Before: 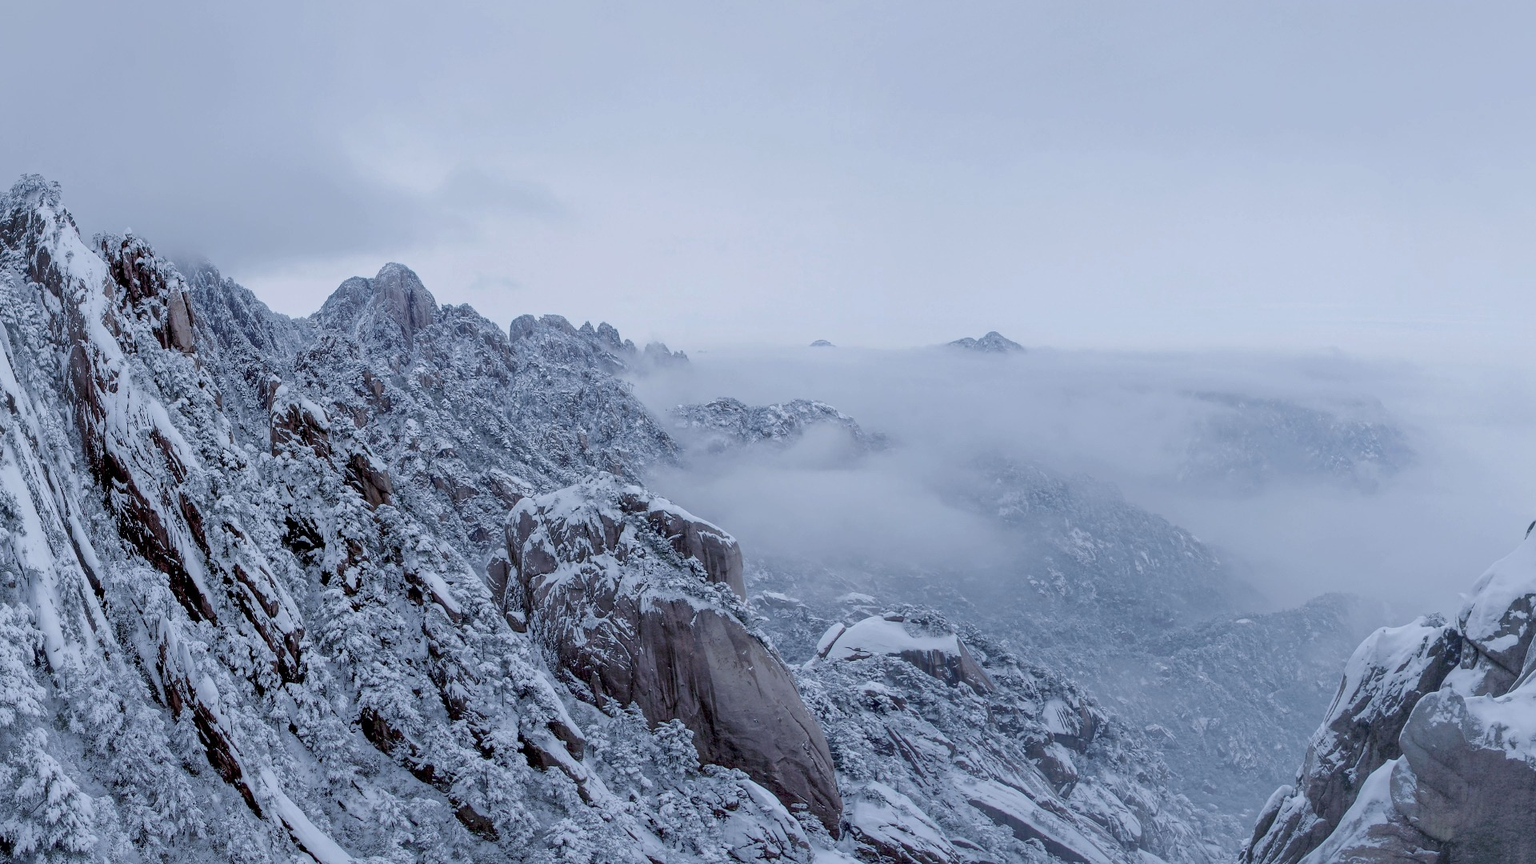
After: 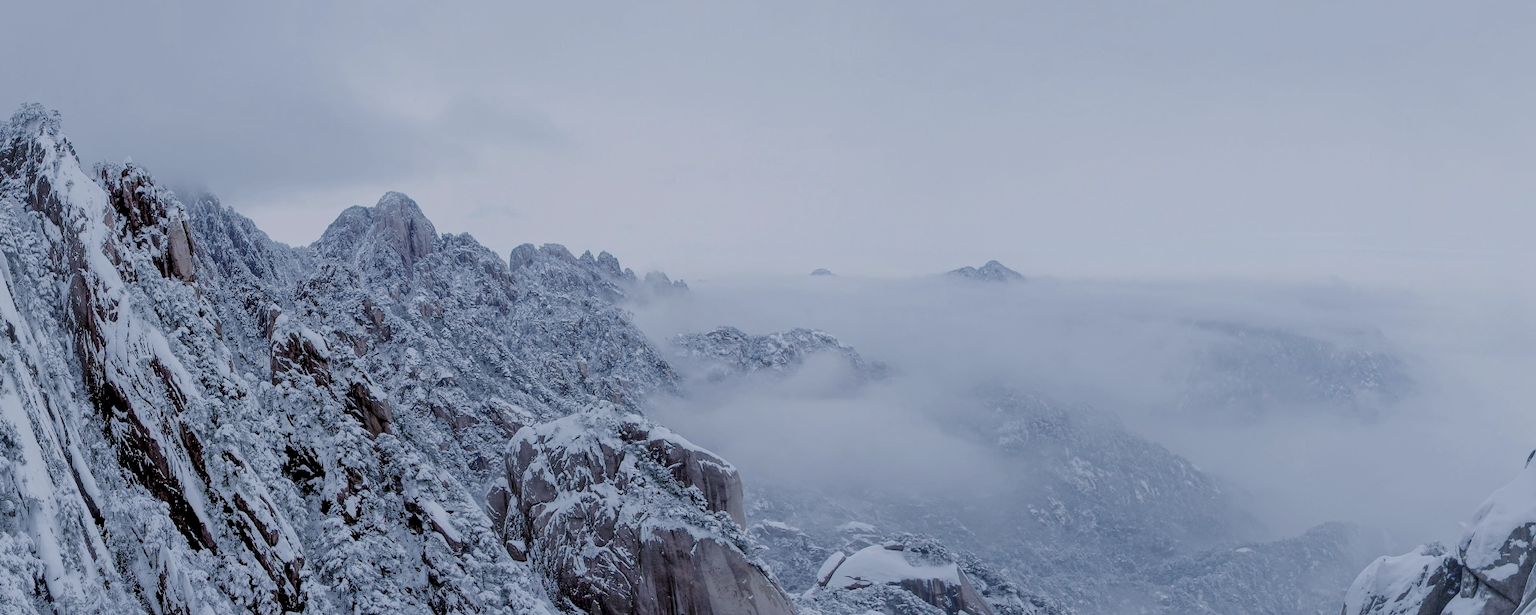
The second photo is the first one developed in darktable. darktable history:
crop and rotate: top 8.252%, bottom 20.542%
filmic rgb: black relative exposure -8 EV, white relative exposure 4.01 EV, hardness 4.17, contrast 0.922
